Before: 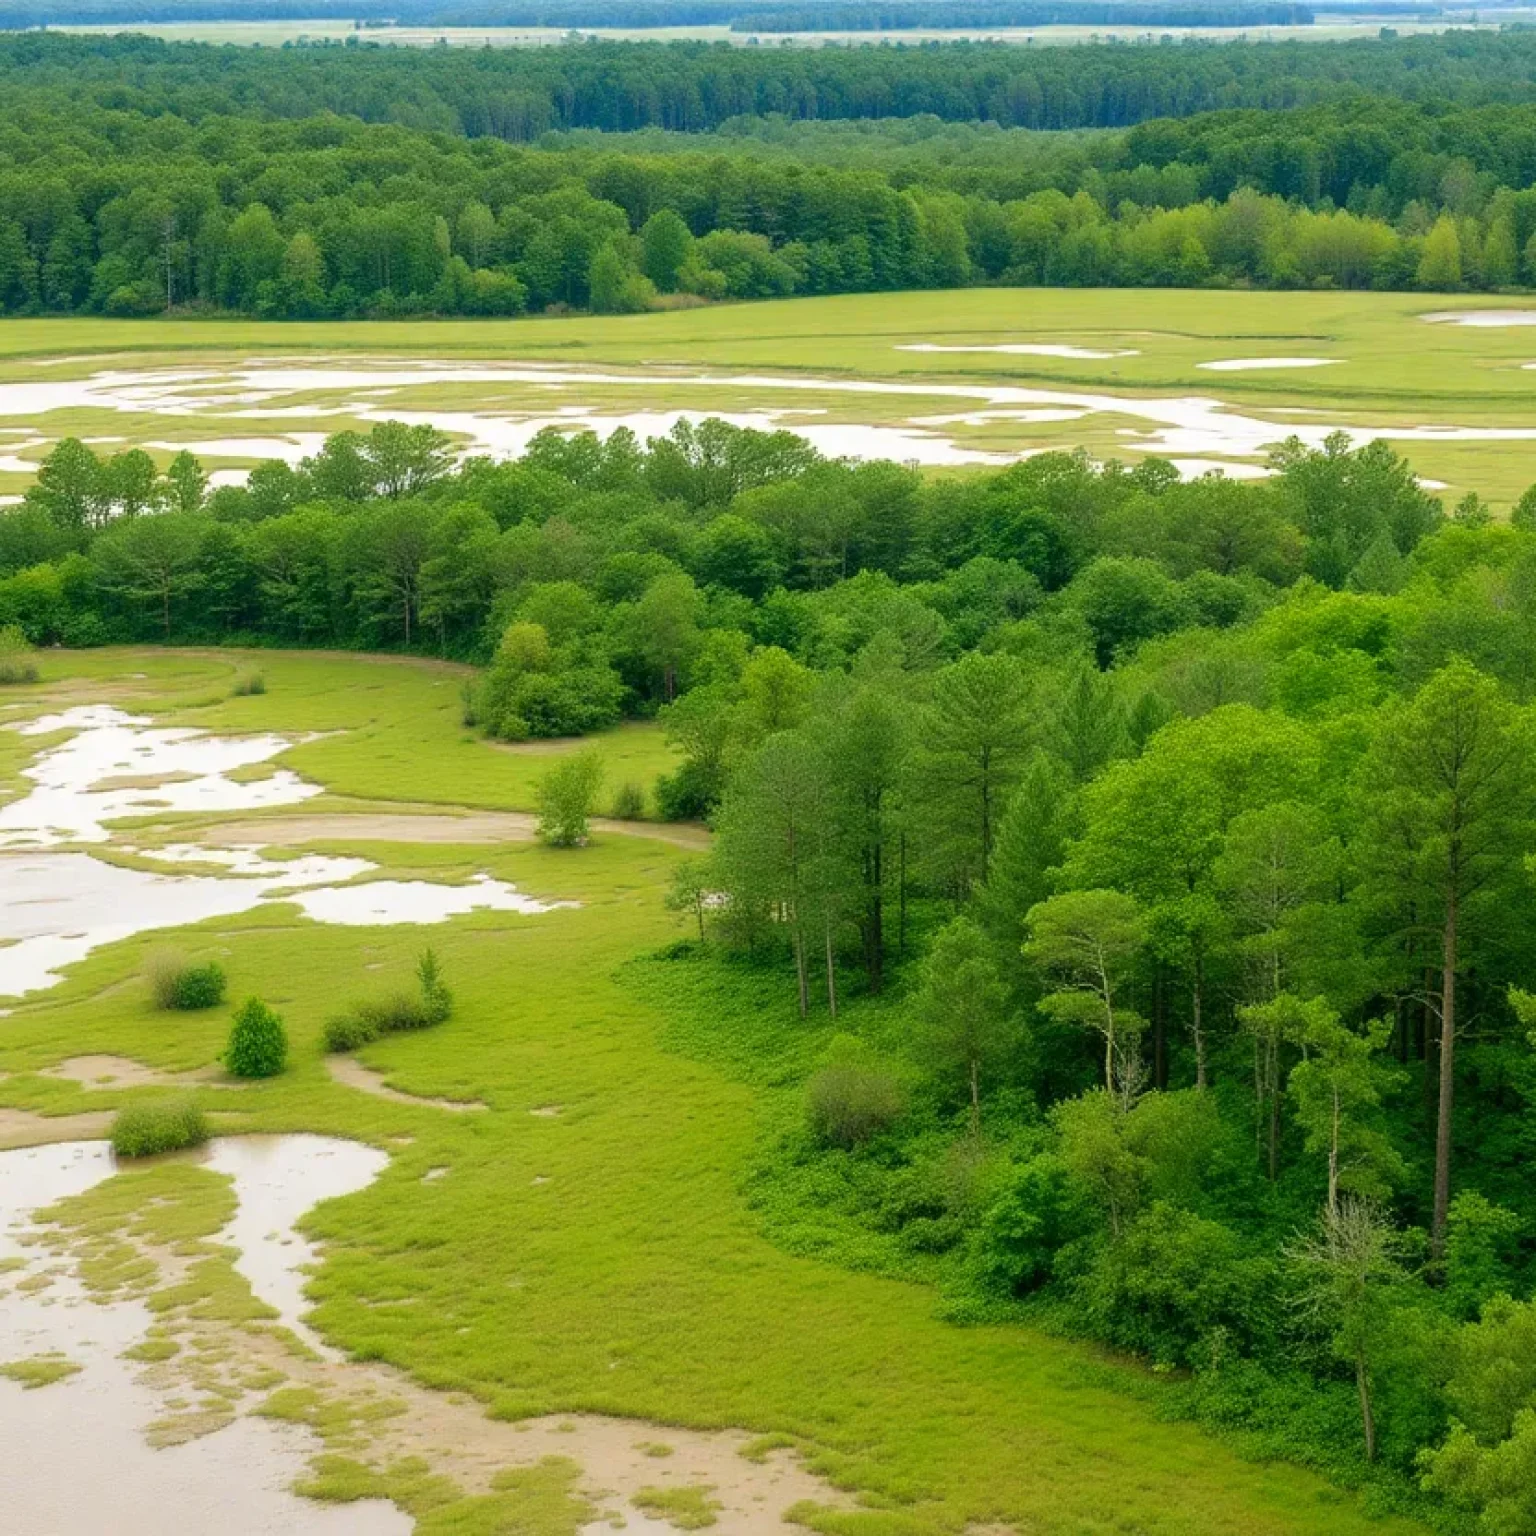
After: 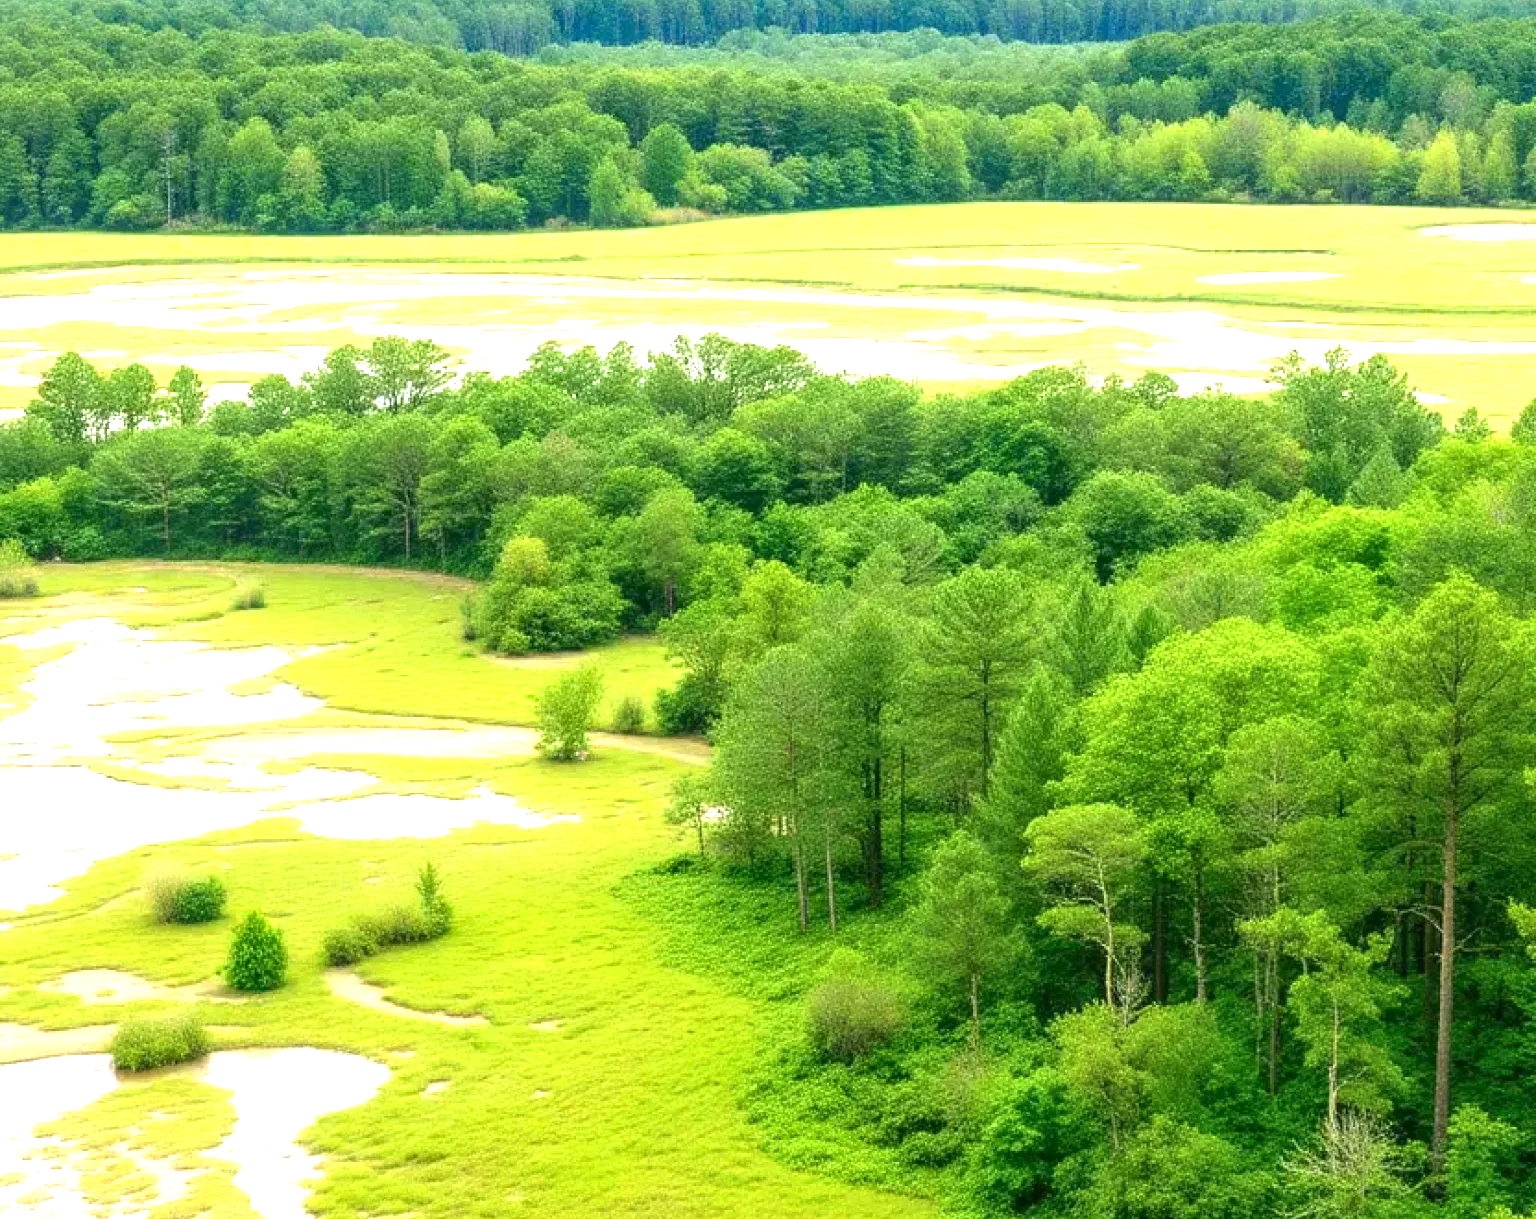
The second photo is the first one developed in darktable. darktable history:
crop and rotate: top 5.663%, bottom 14.94%
tone equalizer: -8 EV 0.217 EV, -7 EV 0.456 EV, -6 EV 0.392 EV, -5 EV 0.274 EV, -3 EV -0.259 EV, -2 EV -0.396 EV, -1 EV -0.418 EV, +0 EV -0.222 EV
exposure: black level correction 0, exposure 1.491 EV, compensate exposure bias true, compensate highlight preservation false
local contrast: on, module defaults
